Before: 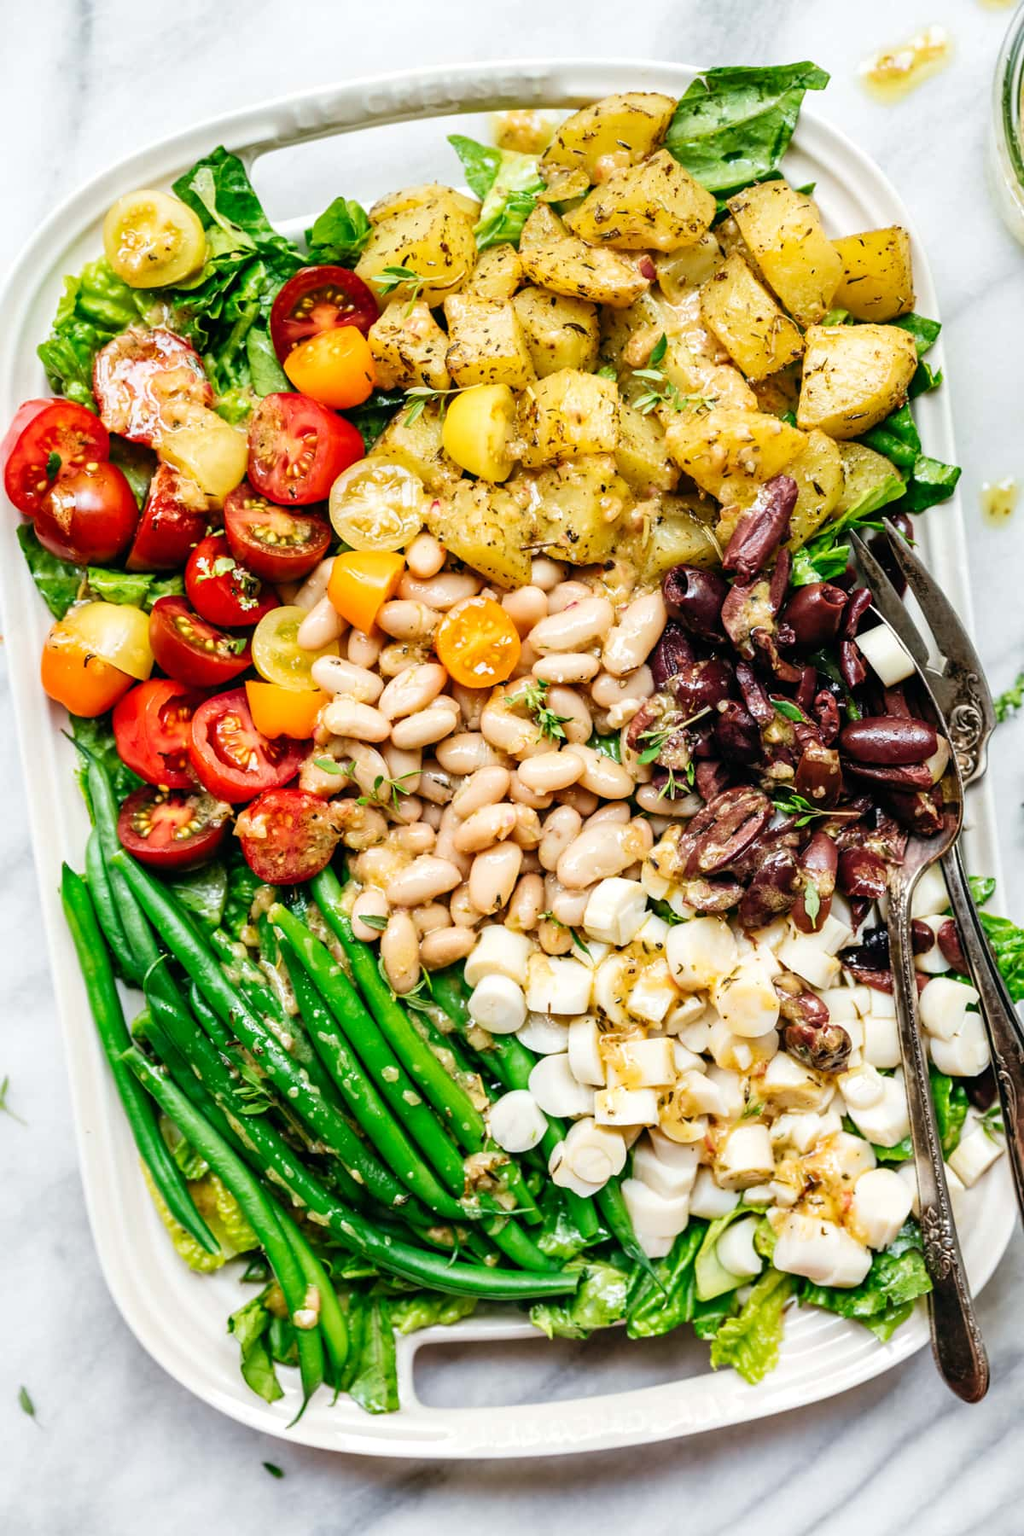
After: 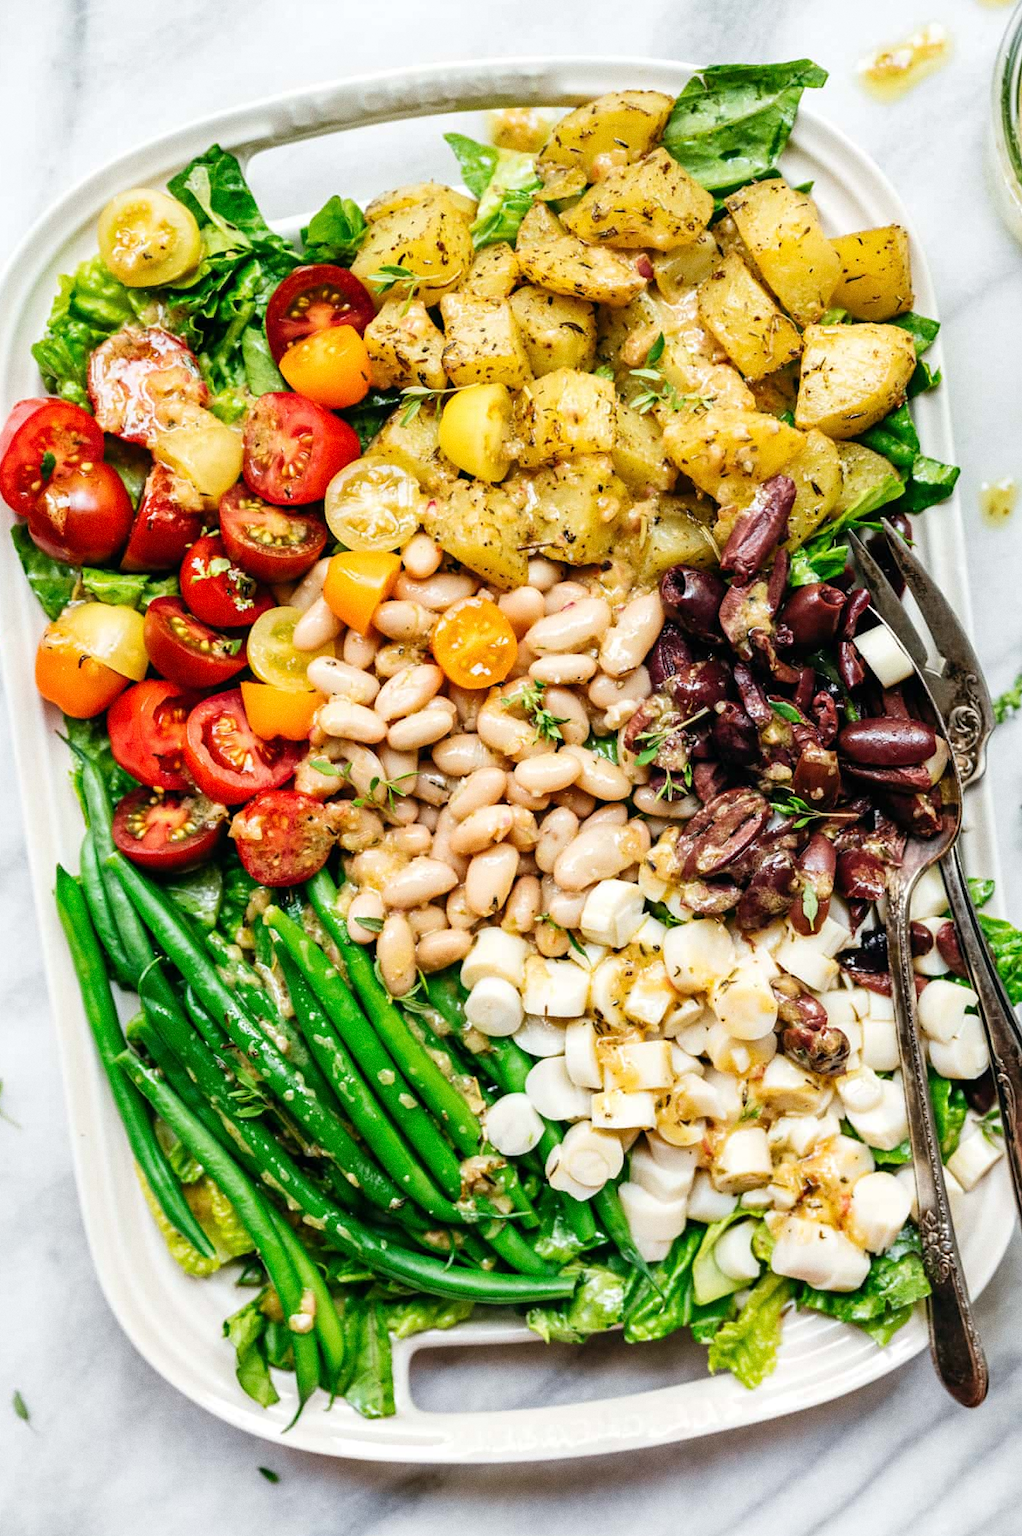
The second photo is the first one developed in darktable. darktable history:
exposure: compensate highlight preservation false
crop and rotate: left 0.614%, top 0.179%, bottom 0.309%
grain: coarseness 0.09 ISO
